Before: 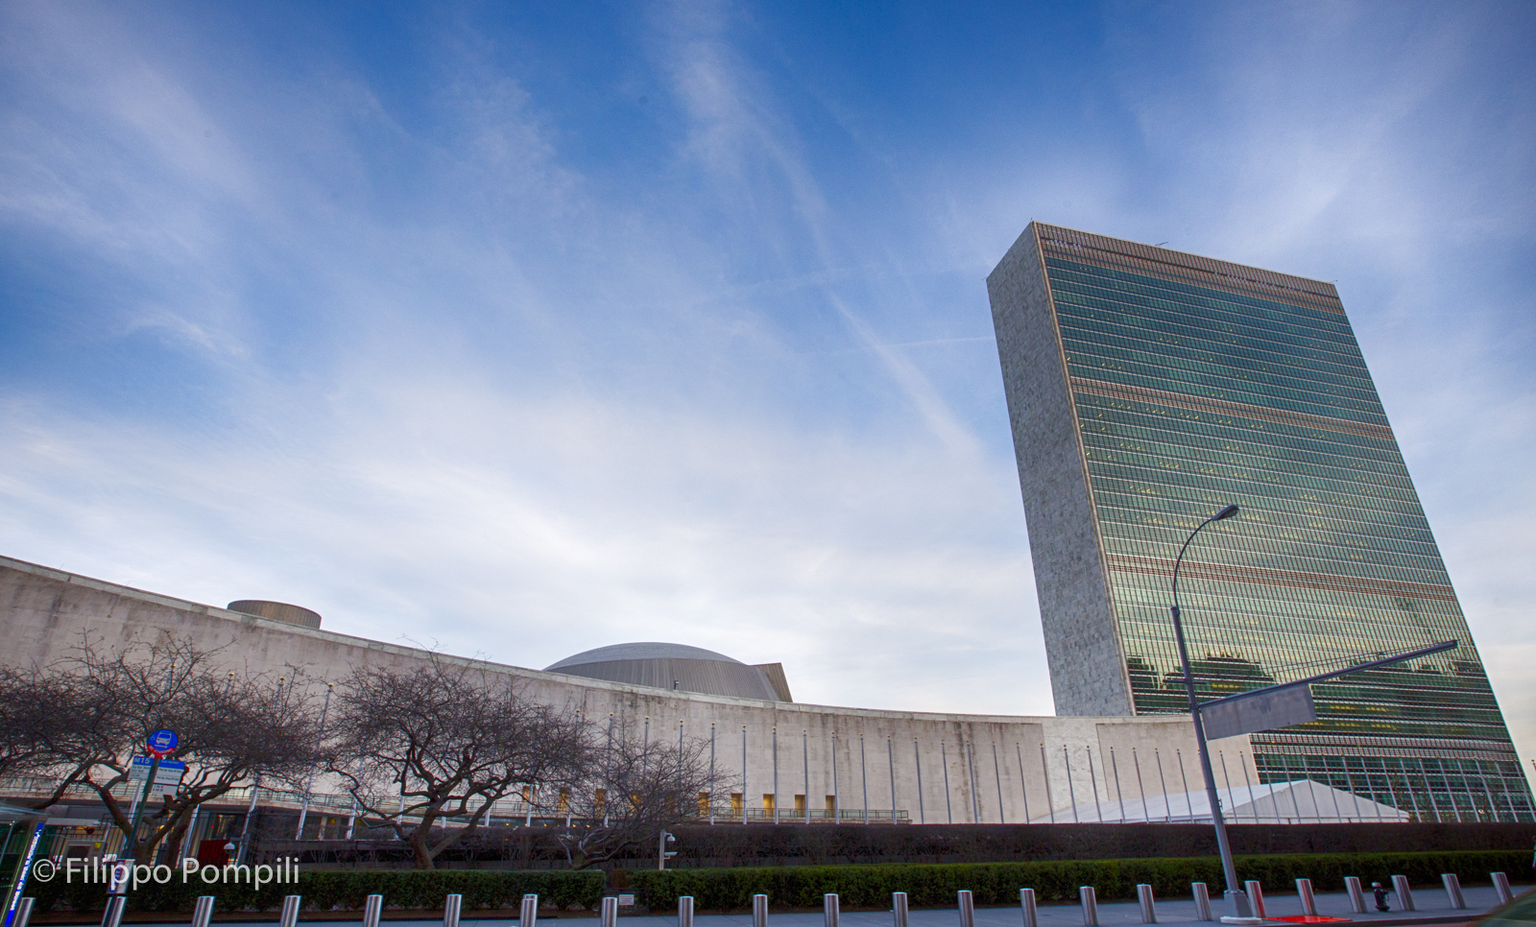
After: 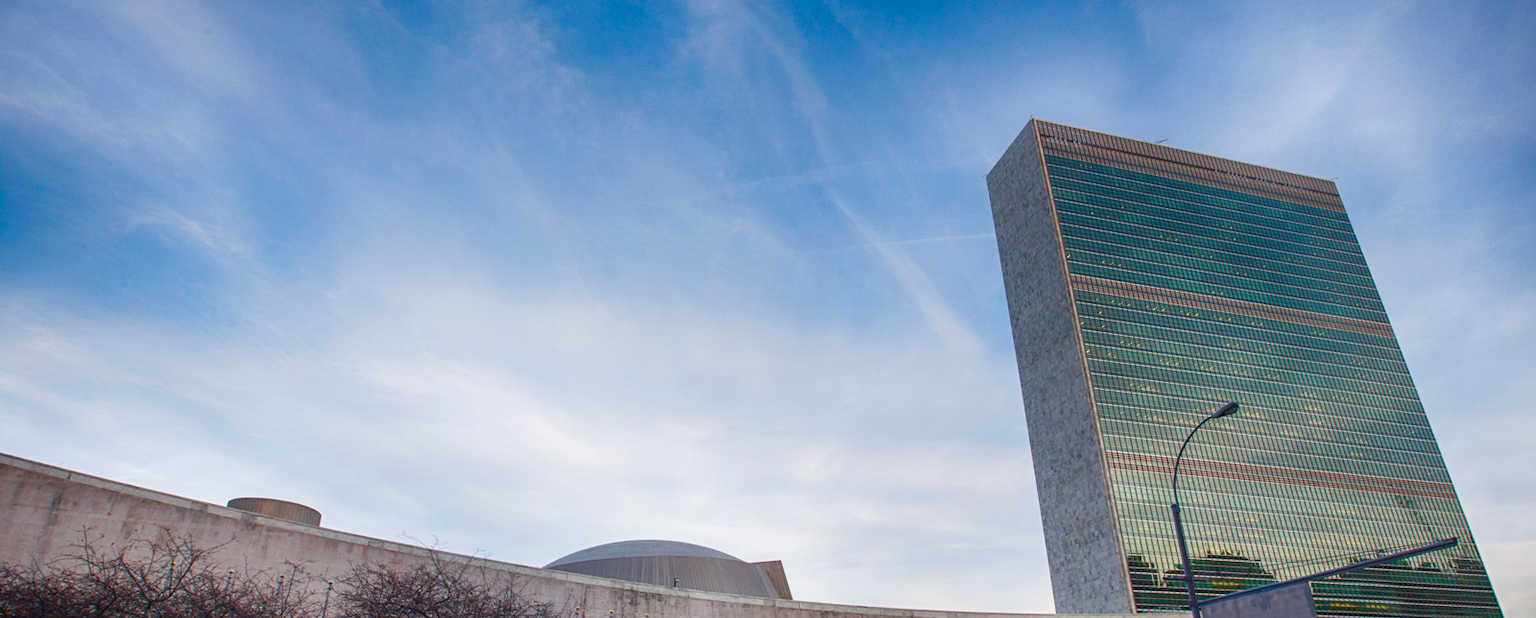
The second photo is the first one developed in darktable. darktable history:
exposure: black level correction 0.002, exposure -0.1 EV, compensate highlight preservation false
crop: top 11.166%, bottom 22.168%
